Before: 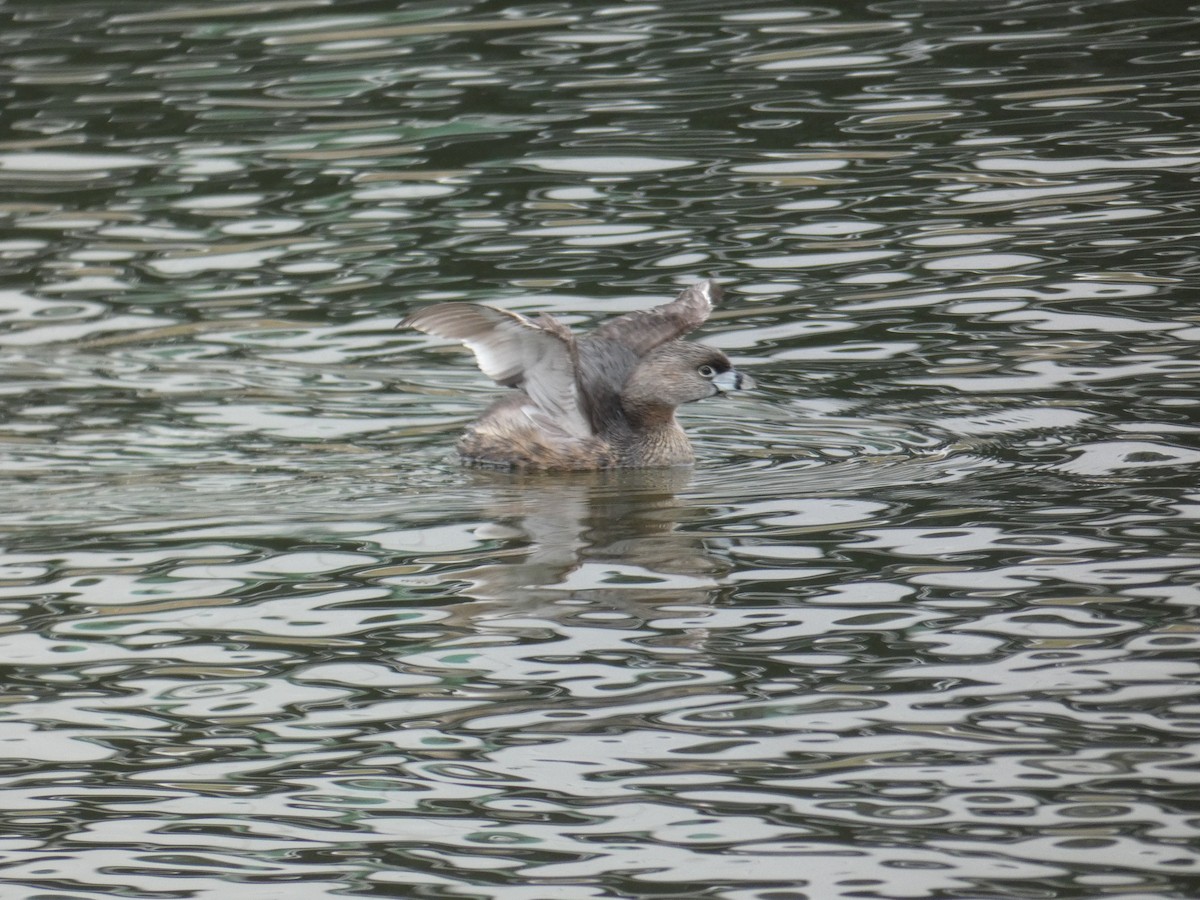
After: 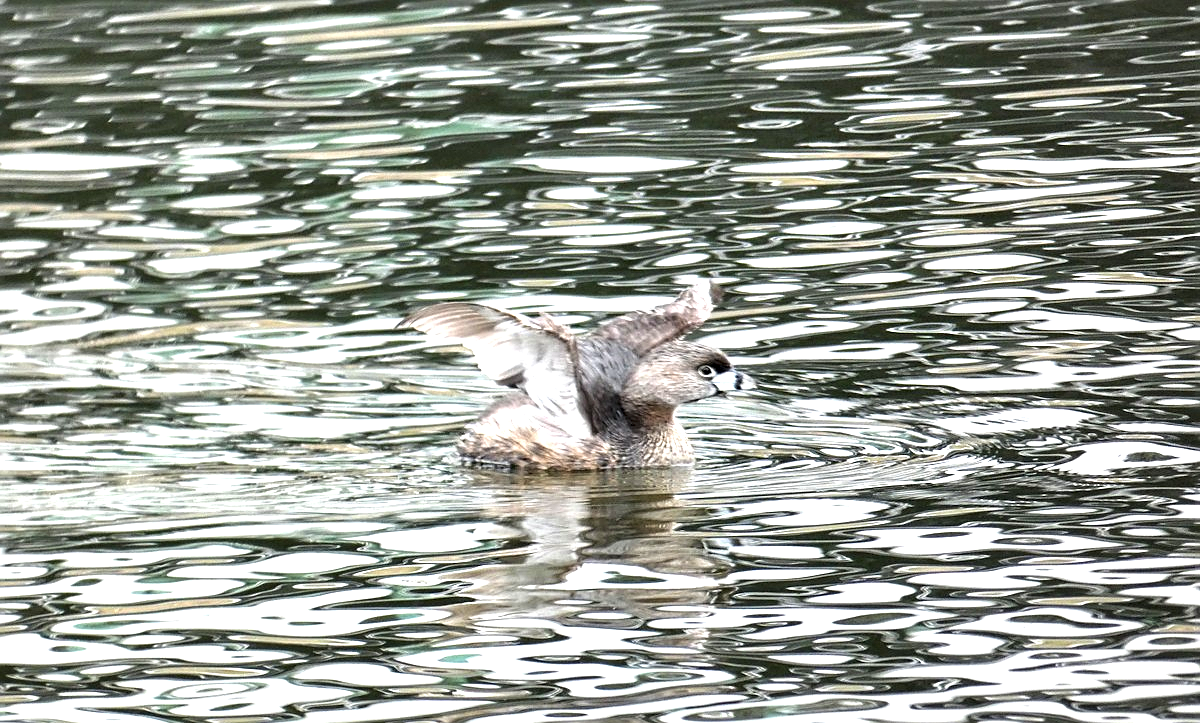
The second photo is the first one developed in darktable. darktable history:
crop: bottom 19.578%
exposure: black level correction 0, exposure 1.169 EV, compensate exposure bias true, compensate highlight preservation false
contrast equalizer: octaves 7, y [[0.6 ×6], [0.55 ×6], [0 ×6], [0 ×6], [0 ×6]]
sharpen: on, module defaults
